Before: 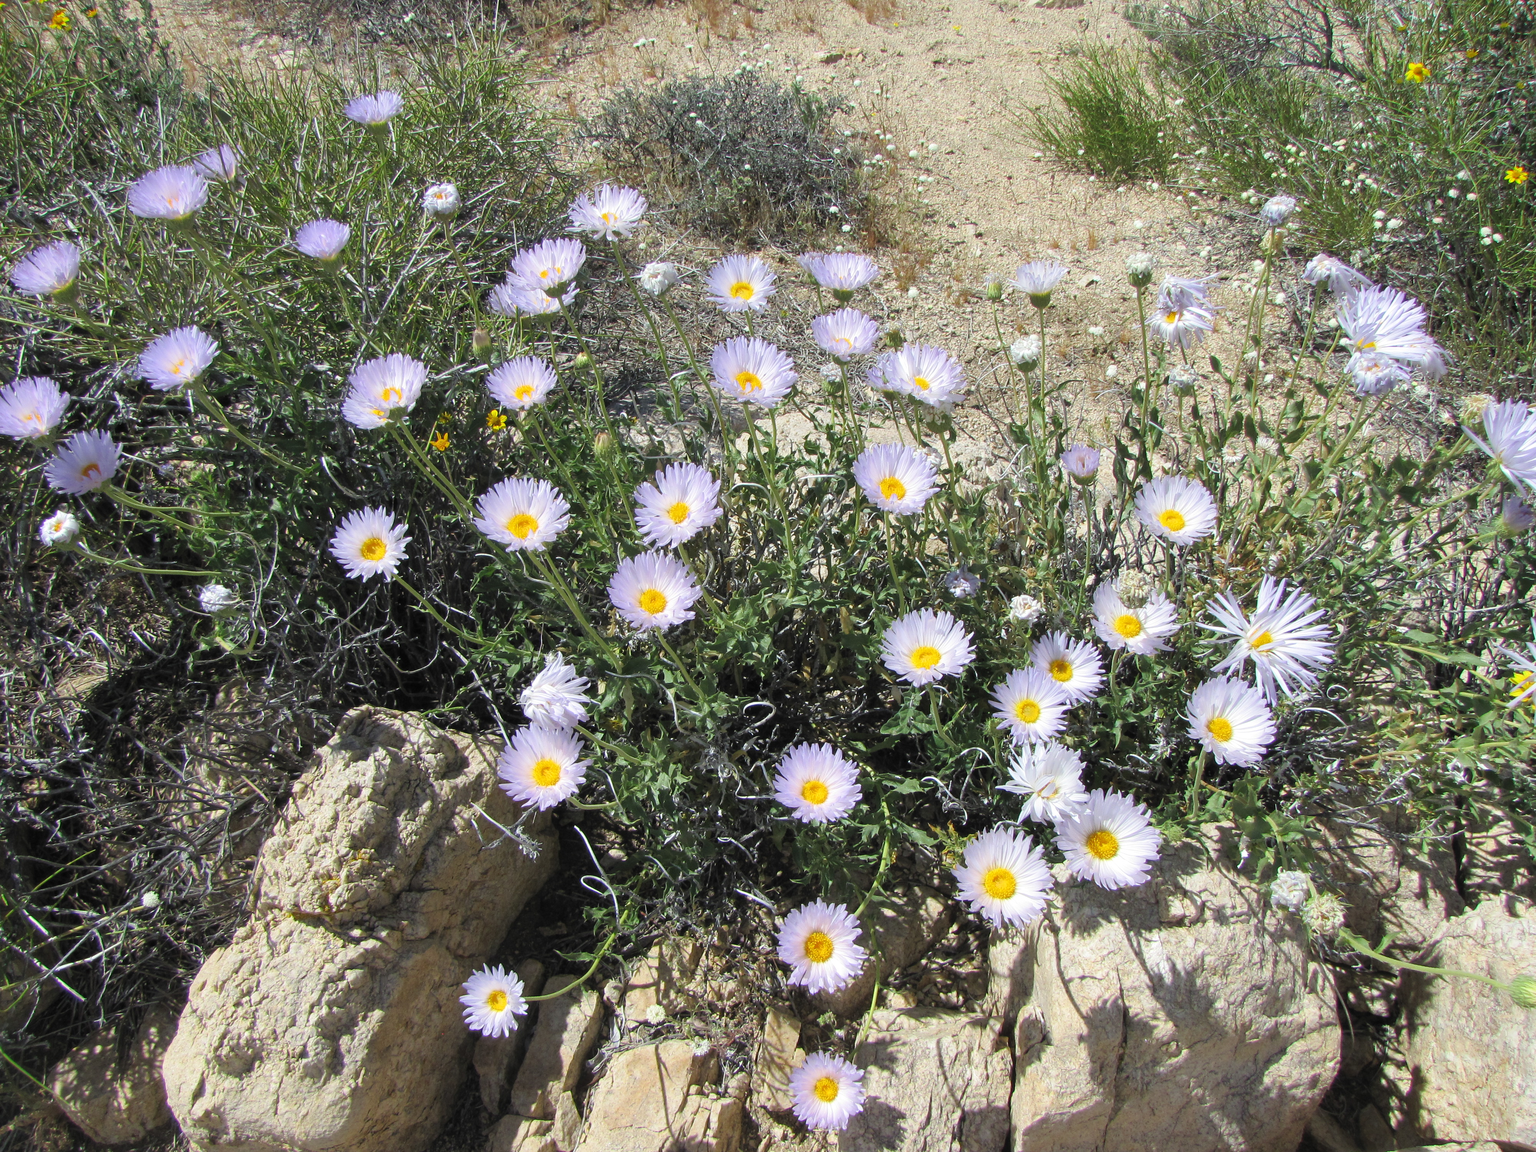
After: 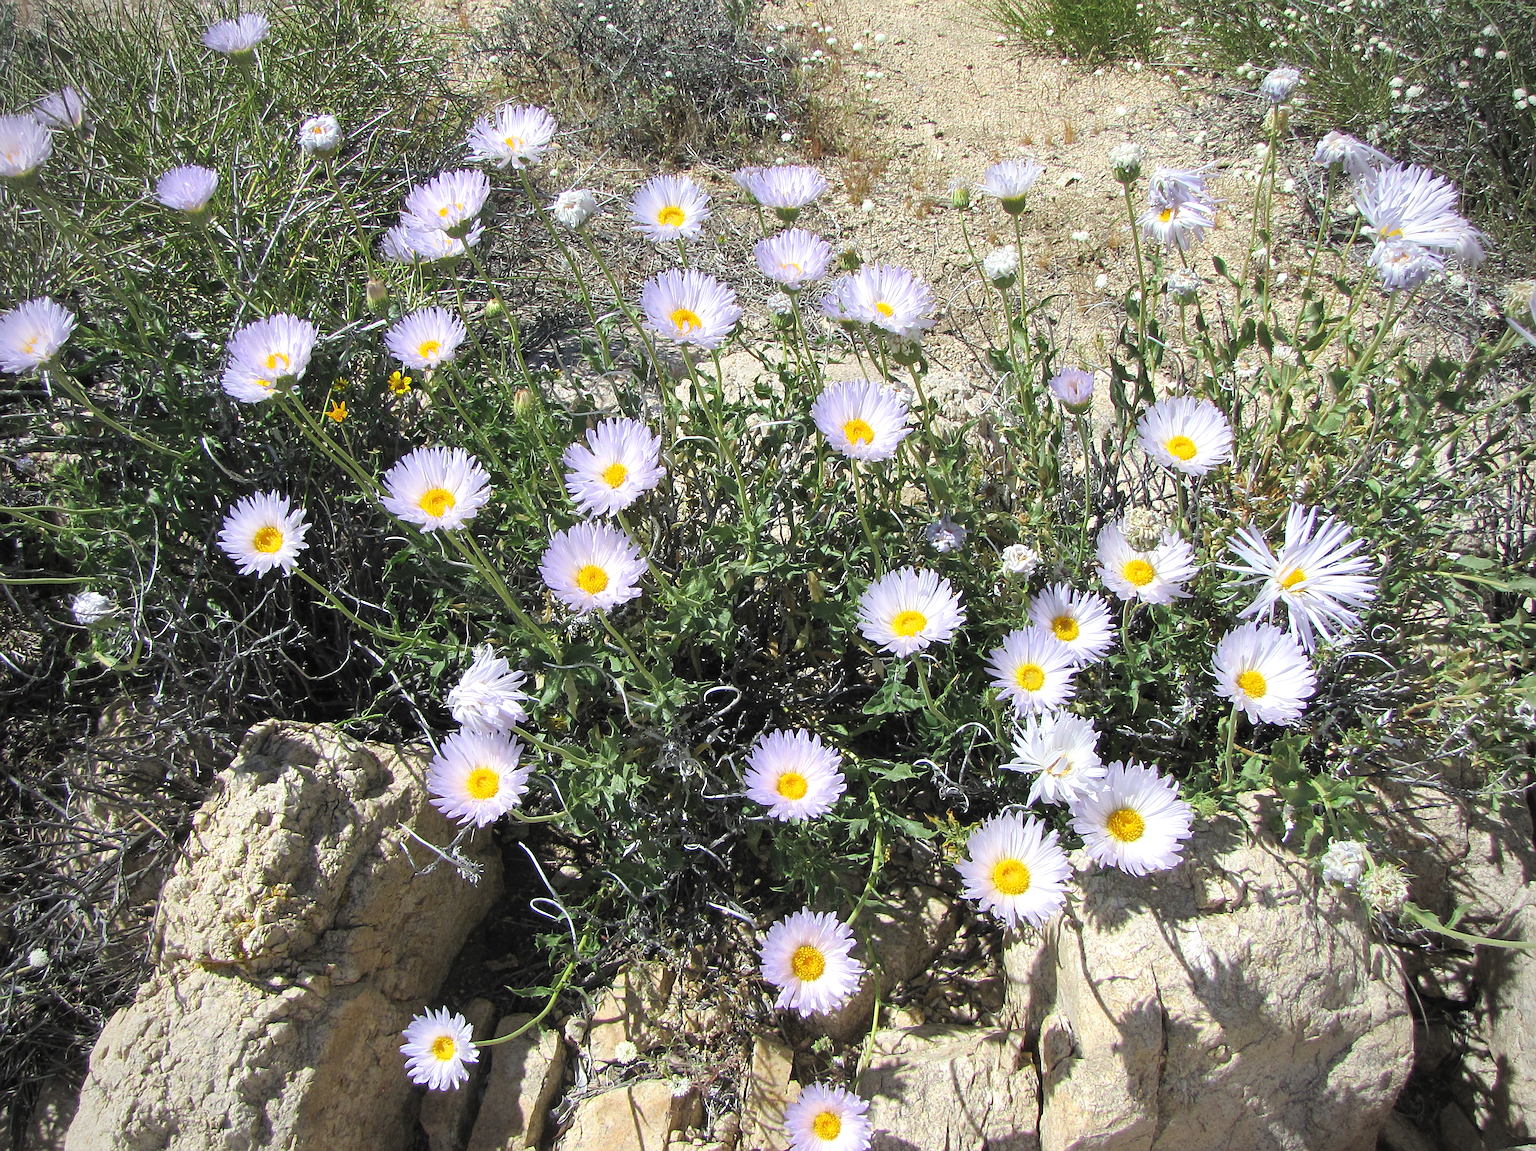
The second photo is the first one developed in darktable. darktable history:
exposure: exposure 0.194 EV, compensate highlight preservation false
sharpen: on, module defaults
vignetting: brightness -0.349
crop and rotate: angle 3.68°, left 5.673%, top 5.706%
